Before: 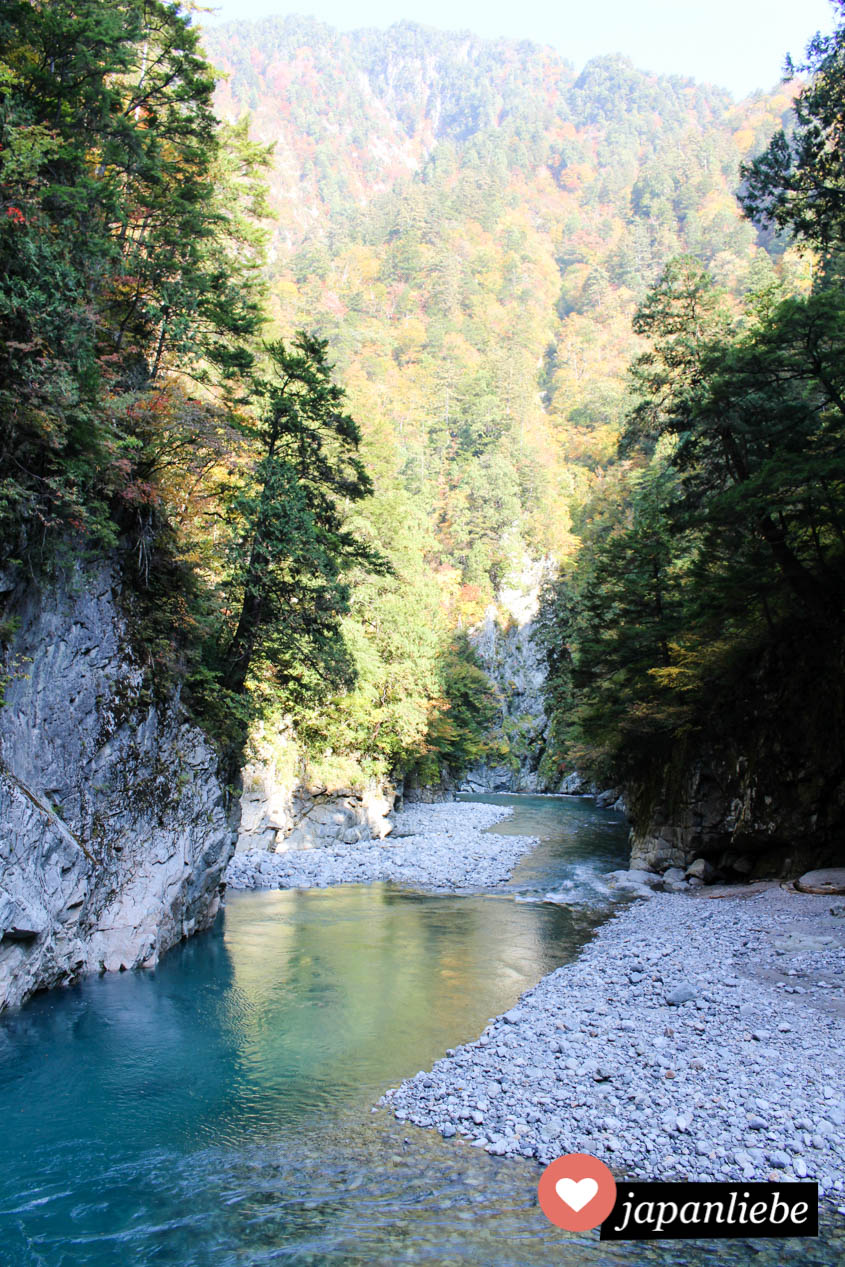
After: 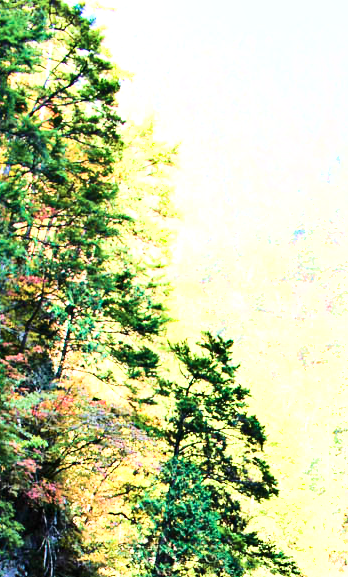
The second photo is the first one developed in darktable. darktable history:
shadows and highlights: shadows 59.52, soften with gaussian
base curve: curves: ch0 [(0, 0) (0.028, 0.03) (0.121, 0.232) (0.46, 0.748) (0.859, 0.968) (1, 1)], exposure shift 0.586
crop and rotate: left 11.293%, top 0.061%, right 47.5%, bottom 54.379%
exposure: exposure 0.601 EV, compensate exposure bias true, compensate highlight preservation false
haze removal: adaptive false
tone equalizer: -8 EV -0.402 EV, -7 EV -0.392 EV, -6 EV -0.3 EV, -5 EV -0.191 EV, -3 EV 0.231 EV, -2 EV 0.337 EV, -1 EV 0.375 EV, +0 EV 0.395 EV, edges refinement/feathering 500, mask exposure compensation -1.57 EV, preserve details no
velvia: strength 66.76%, mid-tones bias 0.965
